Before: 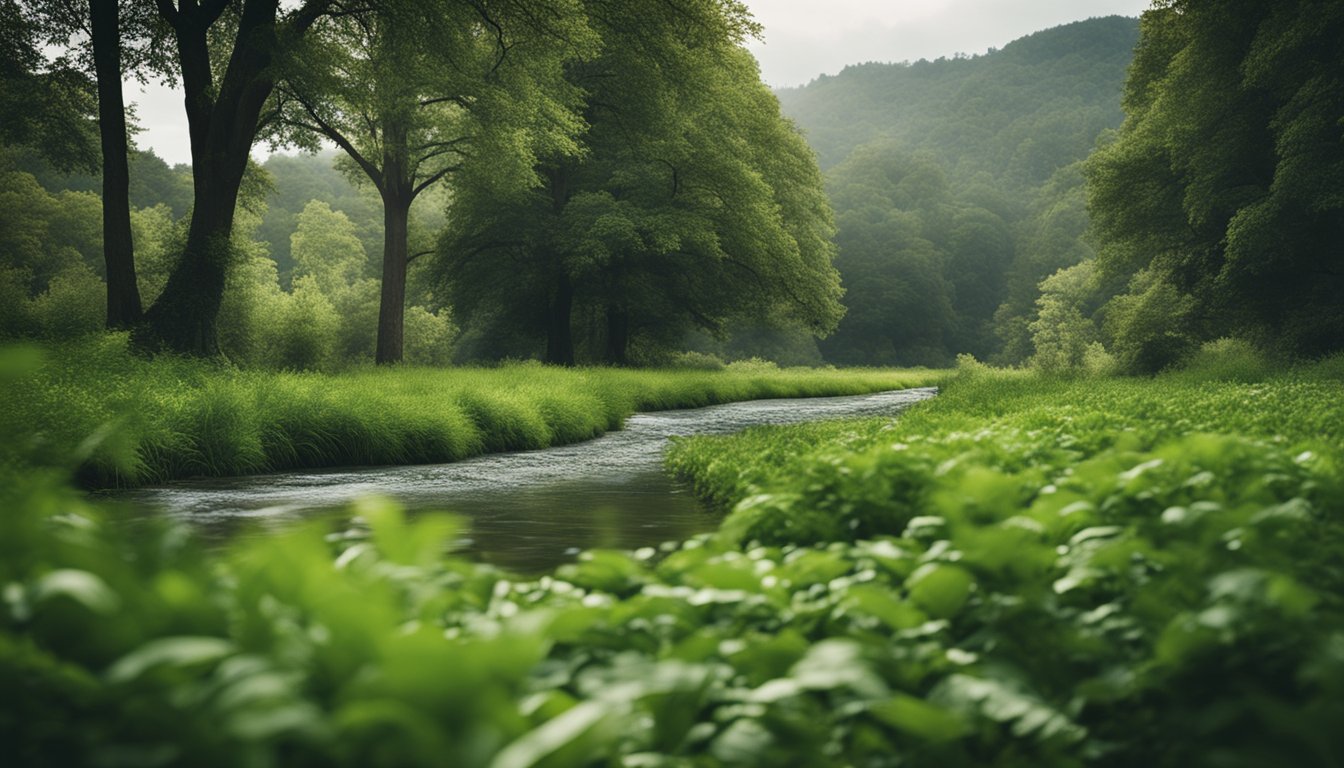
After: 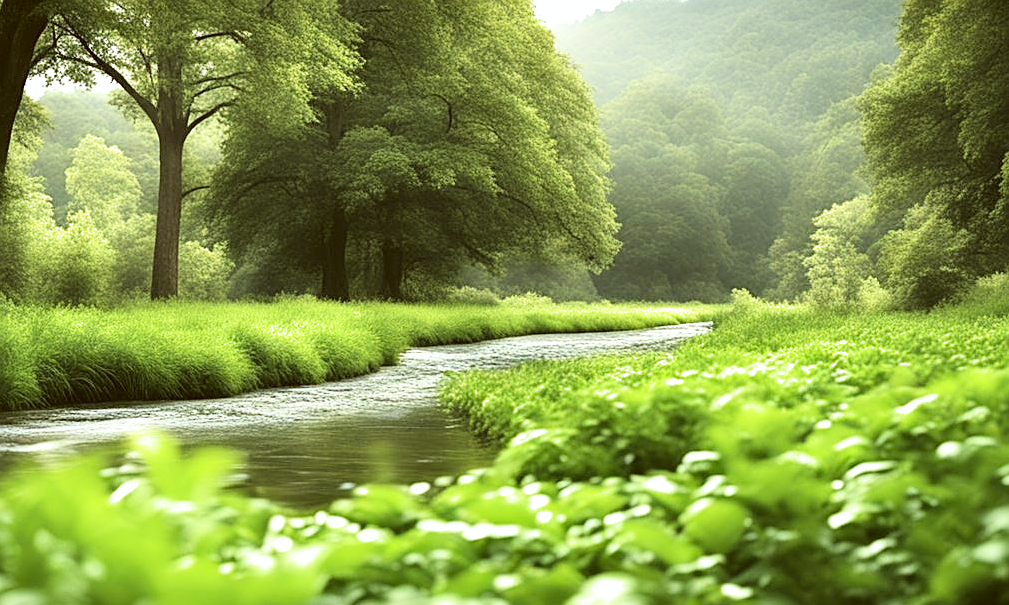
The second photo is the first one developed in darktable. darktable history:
exposure: black level correction 0, exposure 1.401 EV, compensate highlight preservation false
color correction: highlights a* -0.431, highlights b* 0.174, shadows a* 4.46, shadows b* 20.8
filmic rgb: black relative exposure -11.78 EV, white relative exposure 5.43 EV, hardness 4.47, latitude 50.21%, contrast 1.145, color science v6 (2022)
crop: left 16.759%, top 8.586%, right 8.129%, bottom 12.618%
sharpen: on, module defaults
